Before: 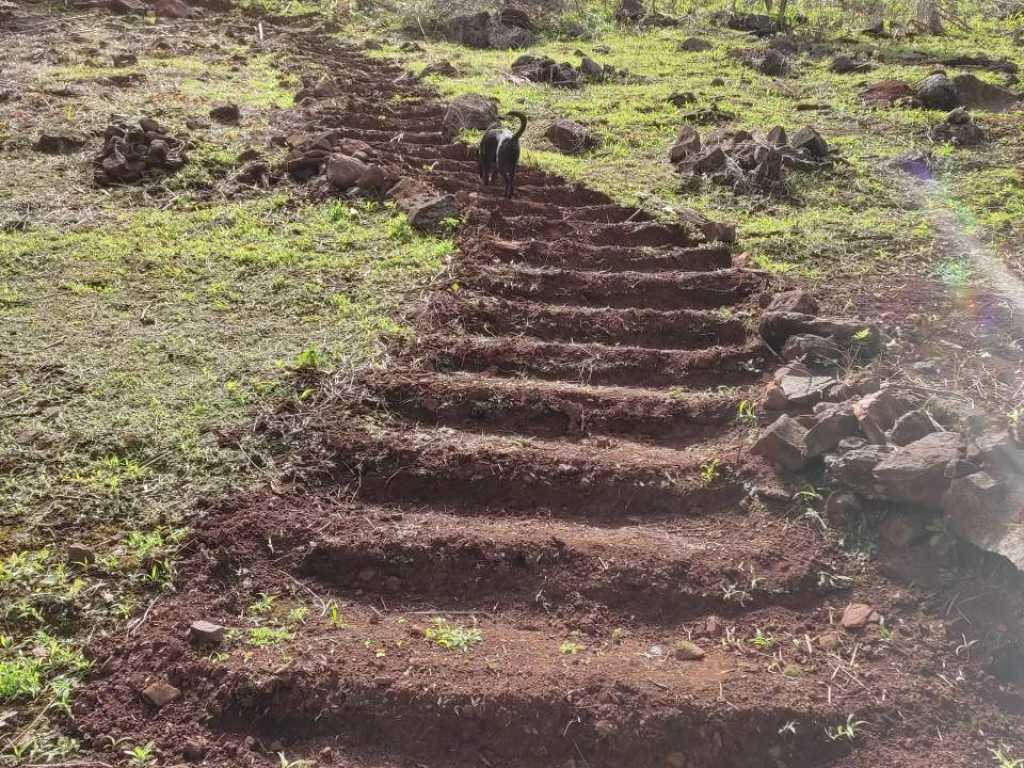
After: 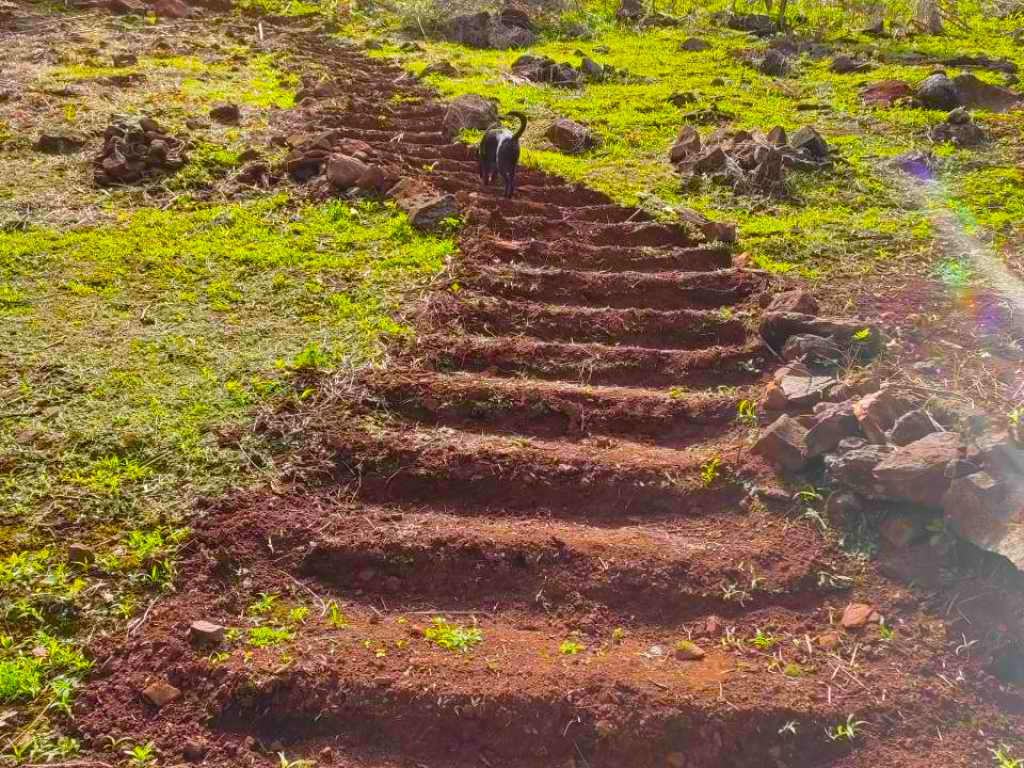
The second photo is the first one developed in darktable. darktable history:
color balance rgb: linear chroma grading › global chroma 5.221%, perceptual saturation grading › global saturation 50.848%, global vibrance 50.614%
